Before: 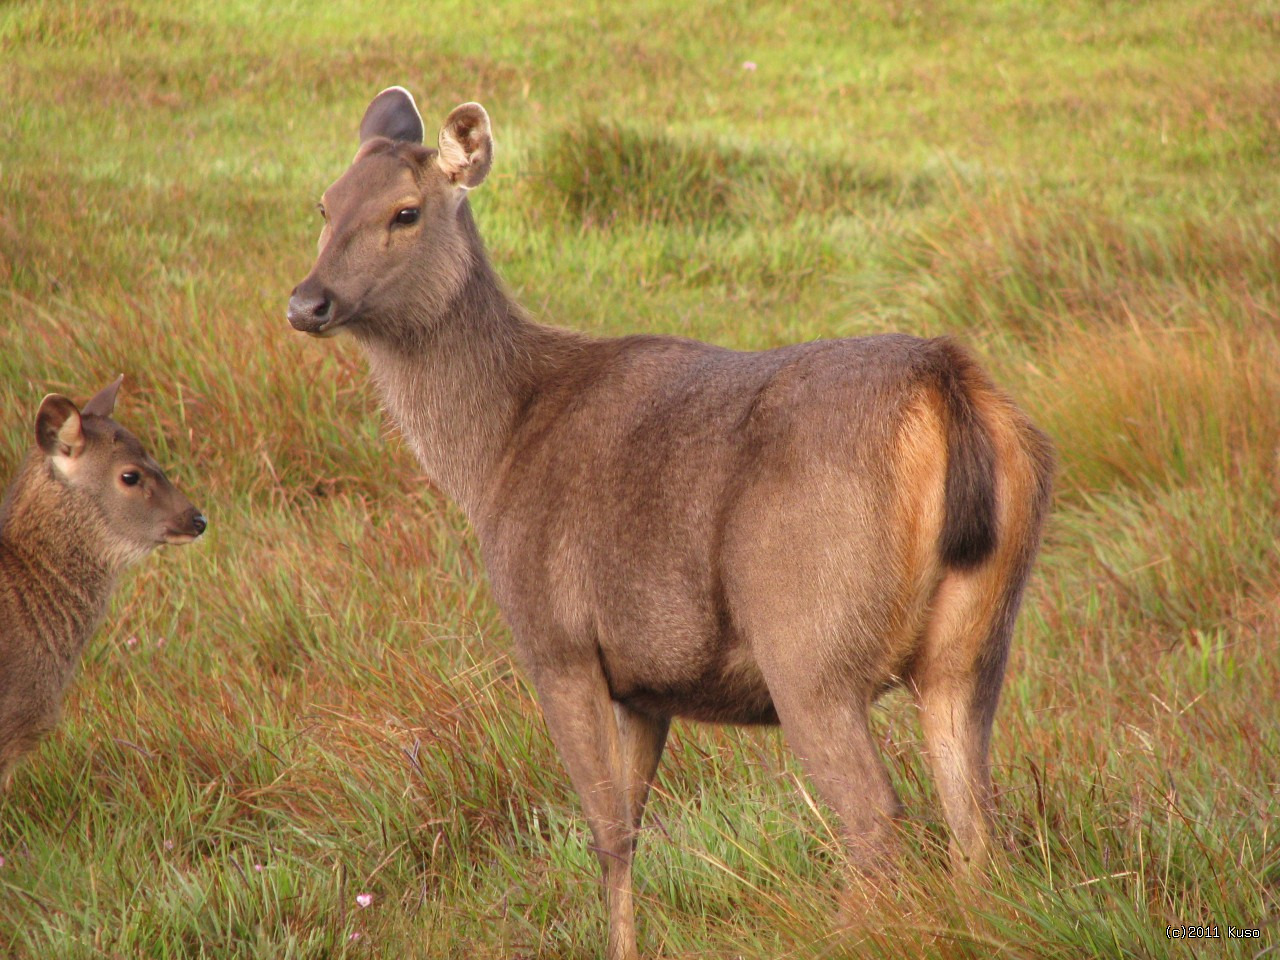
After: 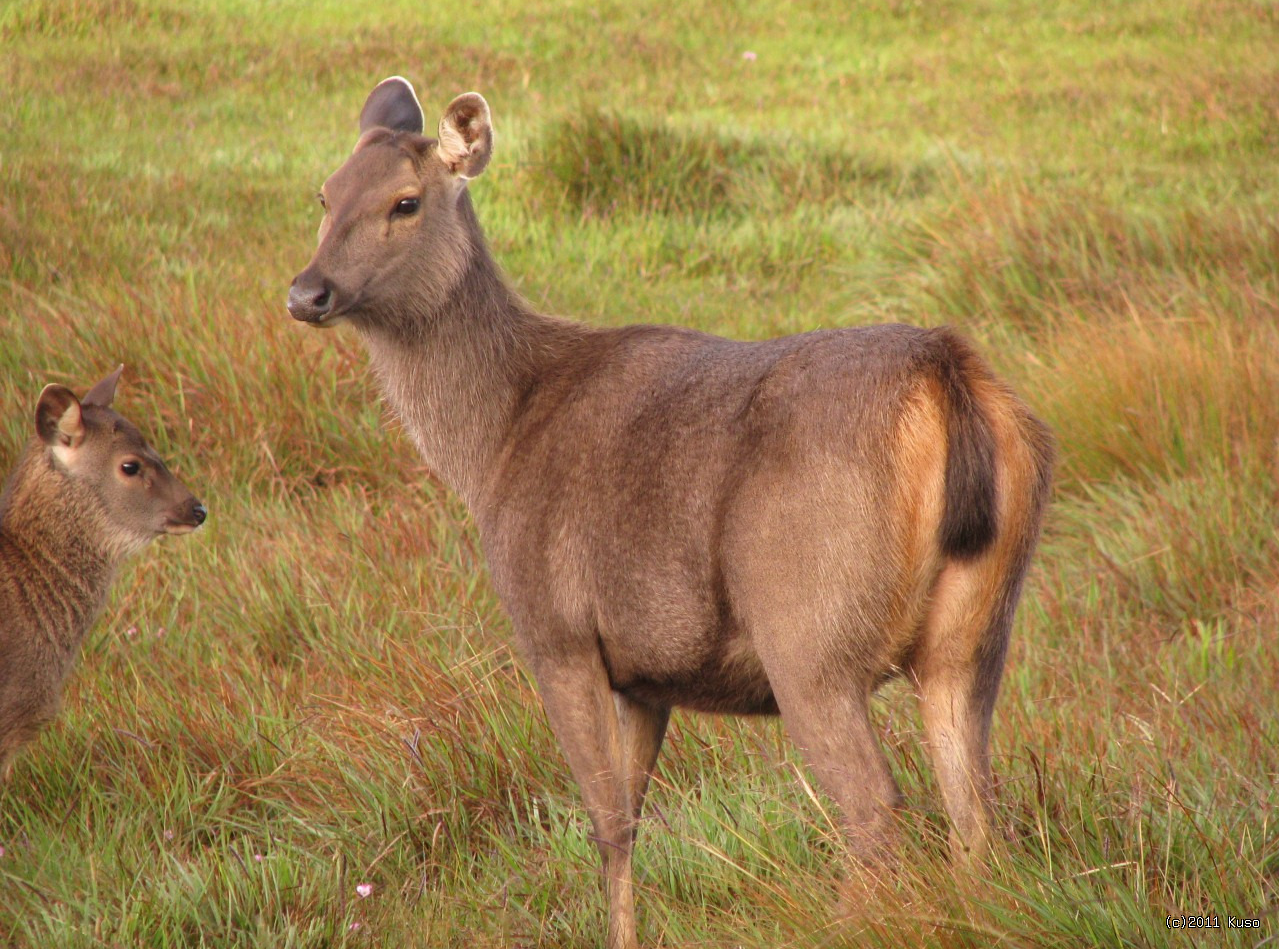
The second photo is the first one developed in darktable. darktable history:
crop: top 1.049%, right 0.001%
